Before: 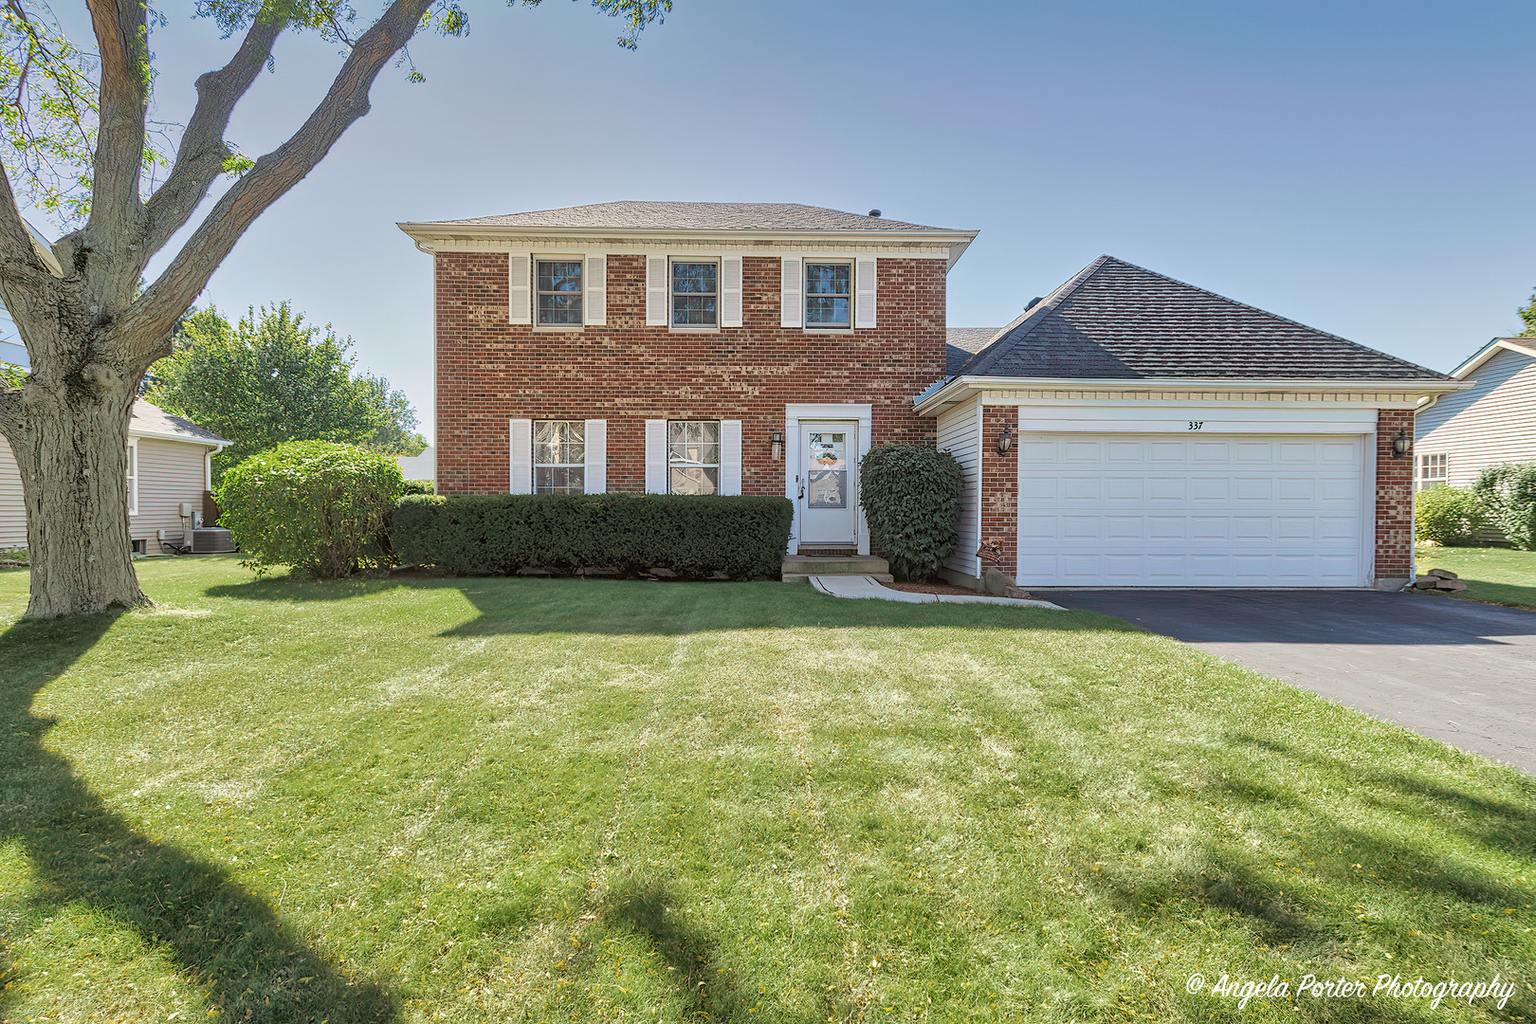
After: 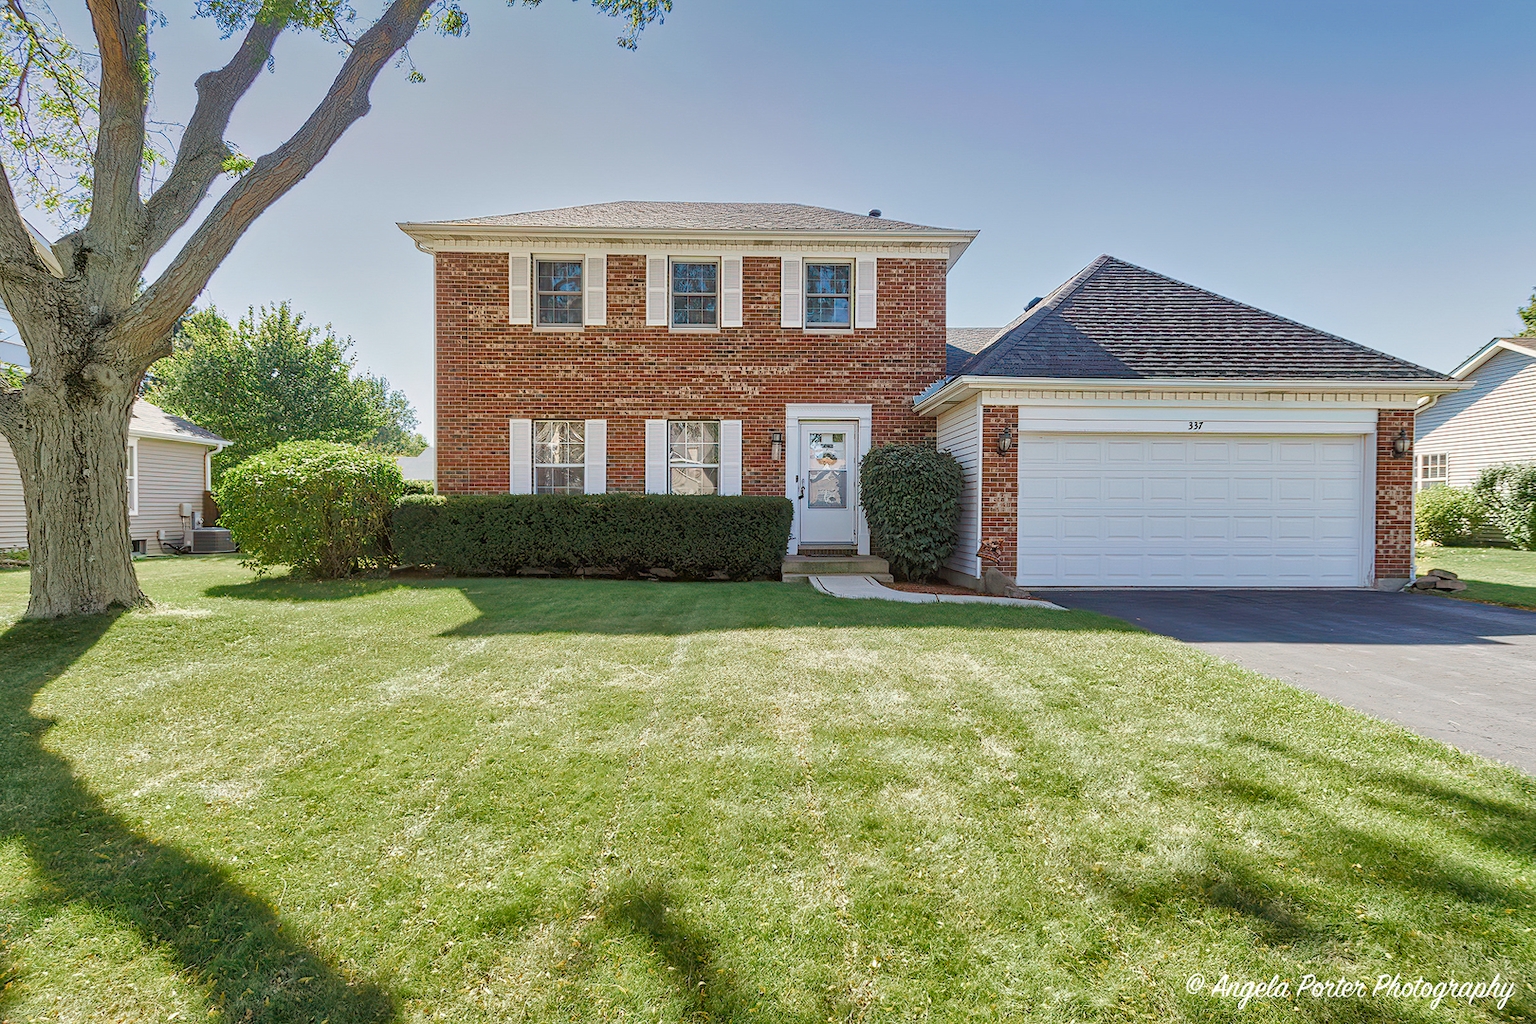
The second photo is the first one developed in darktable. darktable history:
color balance rgb: perceptual saturation grading › global saturation 0.718%, perceptual saturation grading › highlights -29.576%, perceptual saturation grading › mid-tones 29.162%, perceptual saturation grading › shadows 59.469%
